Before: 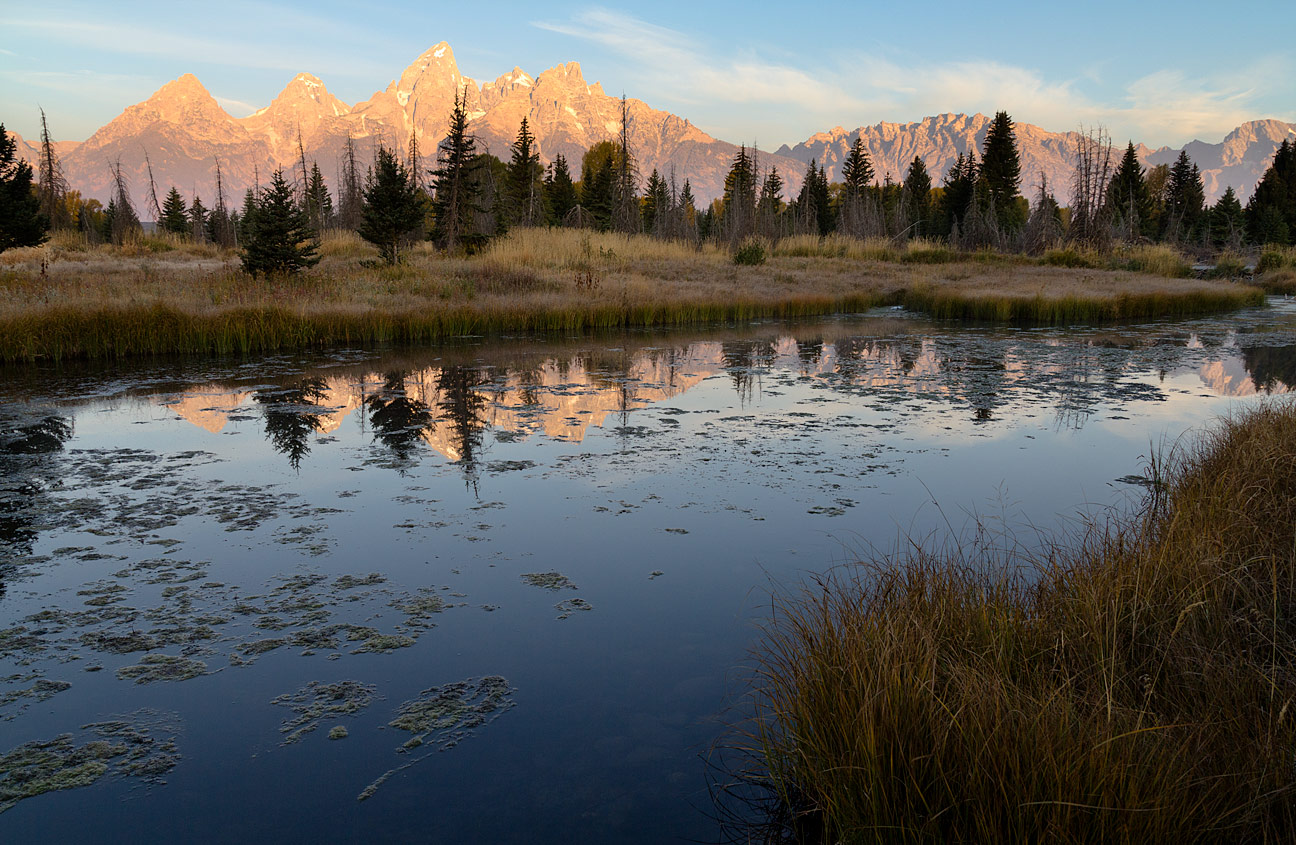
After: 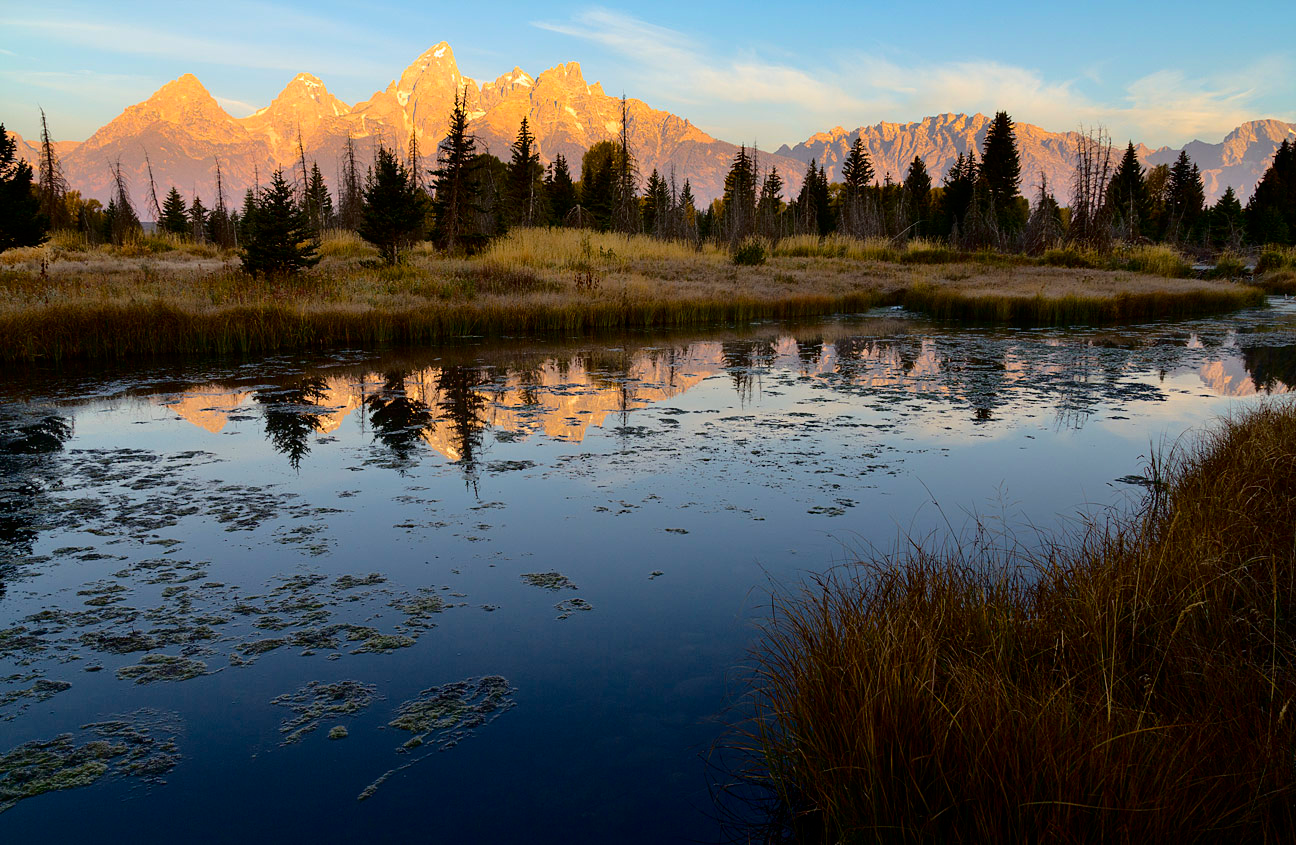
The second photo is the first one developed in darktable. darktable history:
color balance rgb: perceptual saturation grading › global saturation 30%, global vibrance 20%
fill light: exposure -2 EV, width 8.6
color correction: saturation 0.99
